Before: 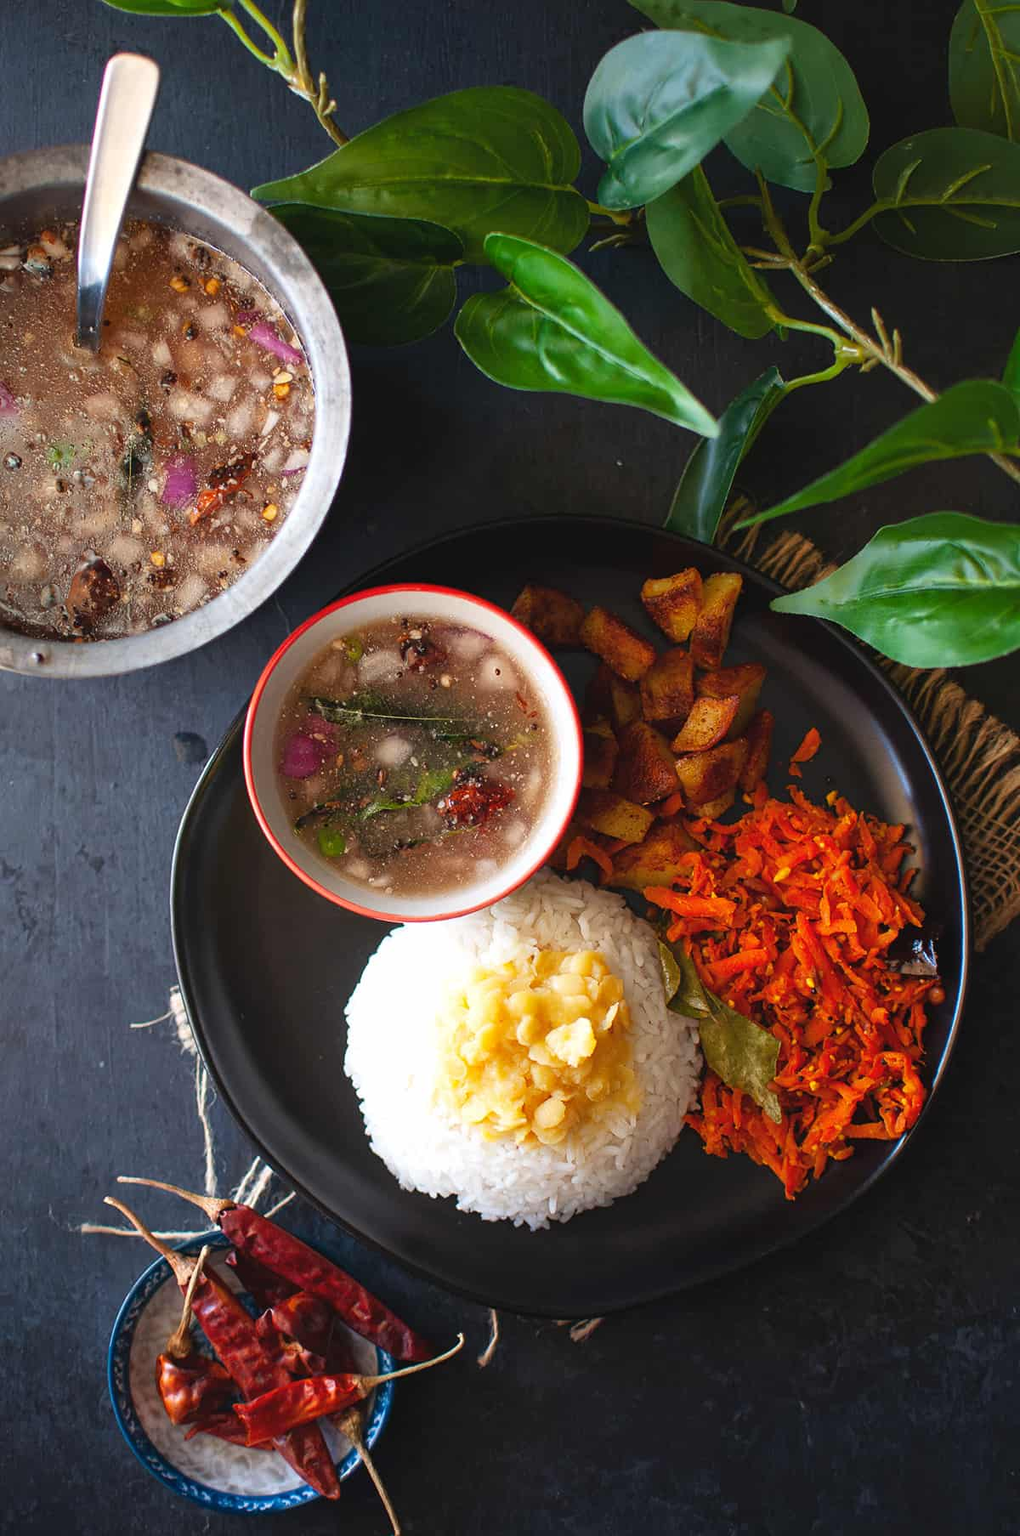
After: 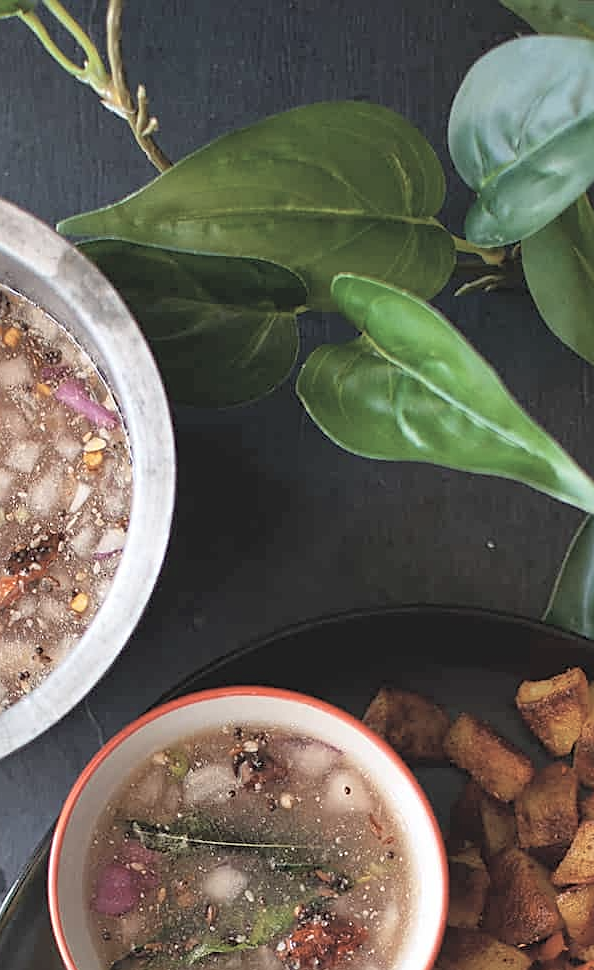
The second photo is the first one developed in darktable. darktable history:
crop: left 19.853%, right 30.587%, bottom 46.293%
sharpen: on, module defaults
color correction: highlights b* 0.004, saturation 1.31
contrast brightness saturation: brightness 0.187, saturation -0.507
